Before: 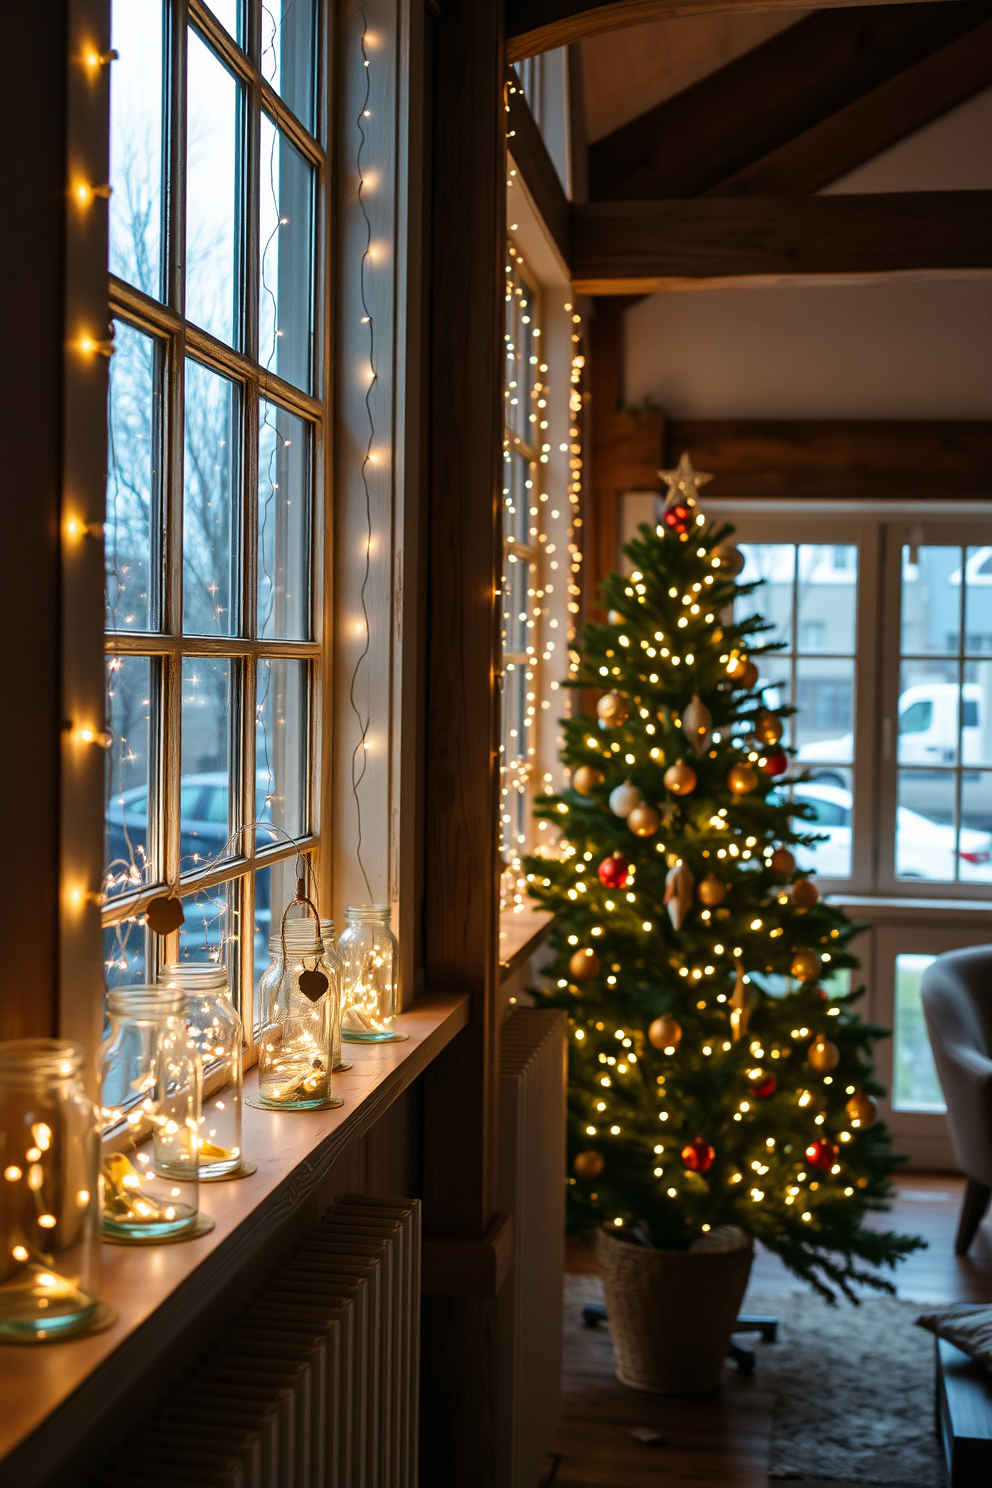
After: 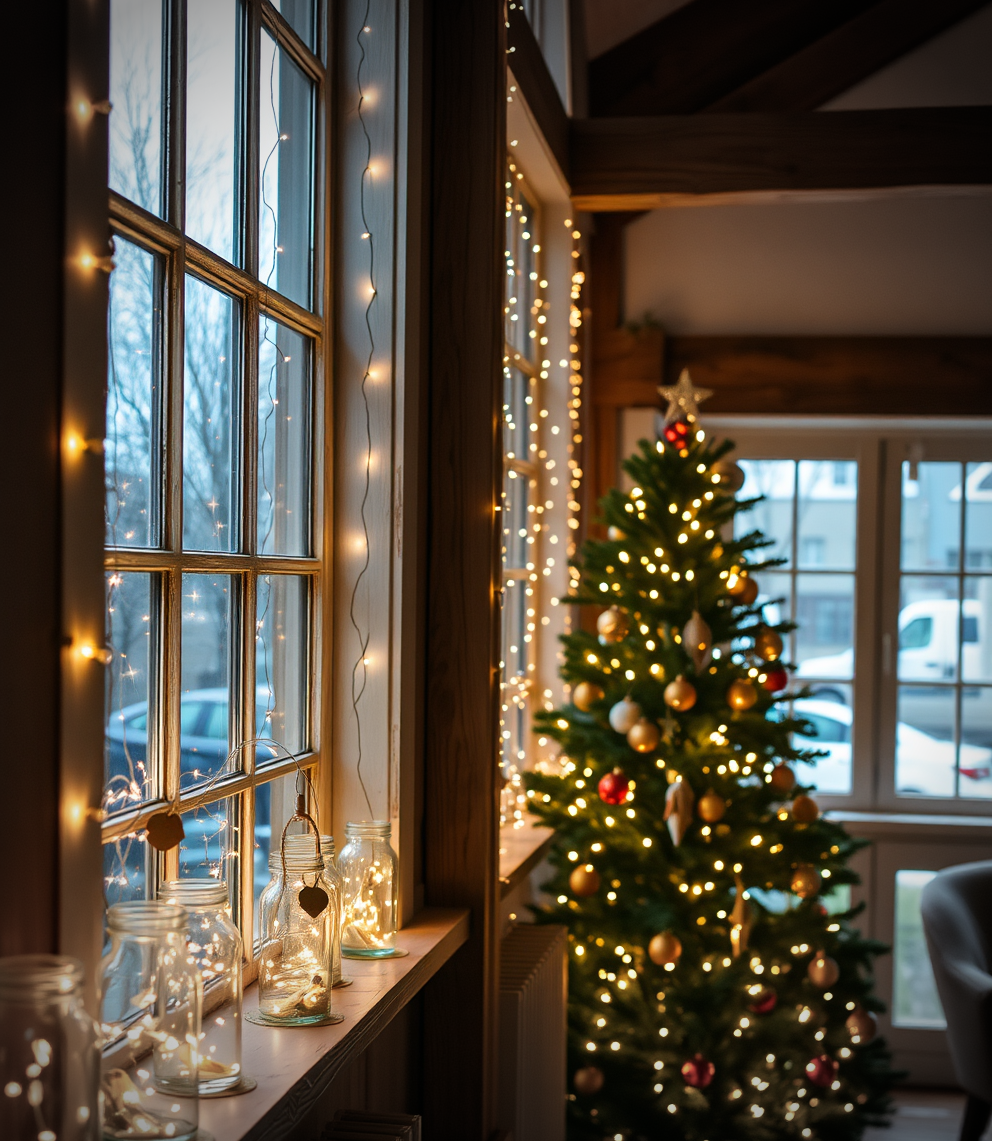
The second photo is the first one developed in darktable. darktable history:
vignetting: fall-off start 75%, brightness -0.692, width/height ratio 1.084
crop: top 5.667%, bottom 17.637%
